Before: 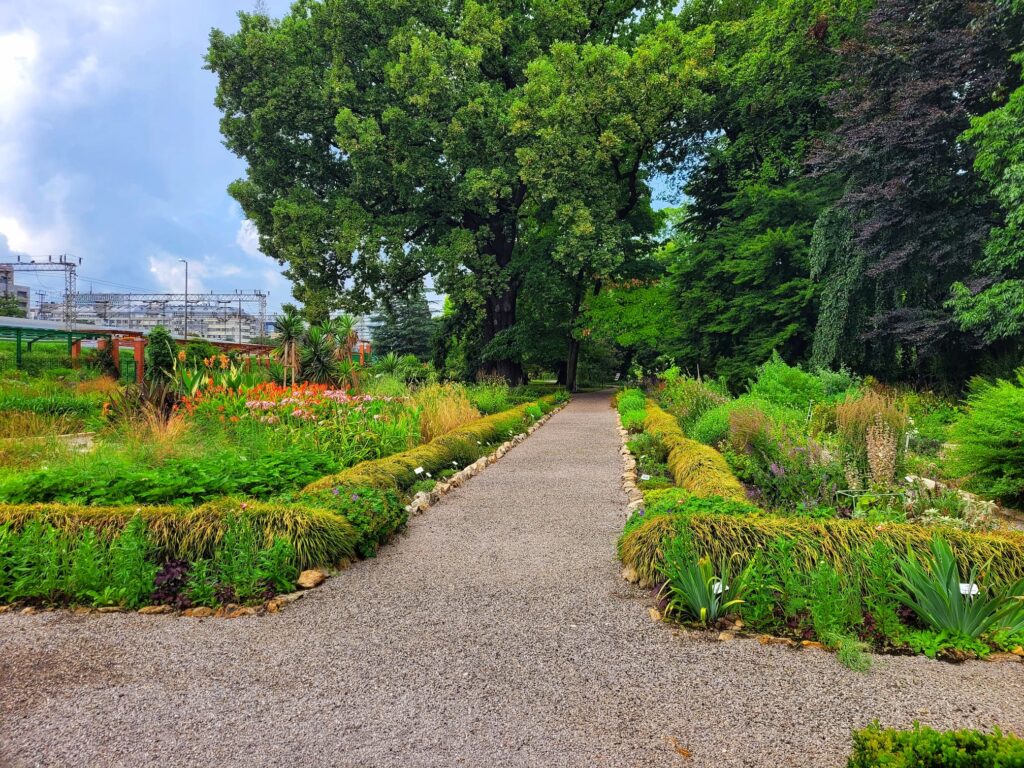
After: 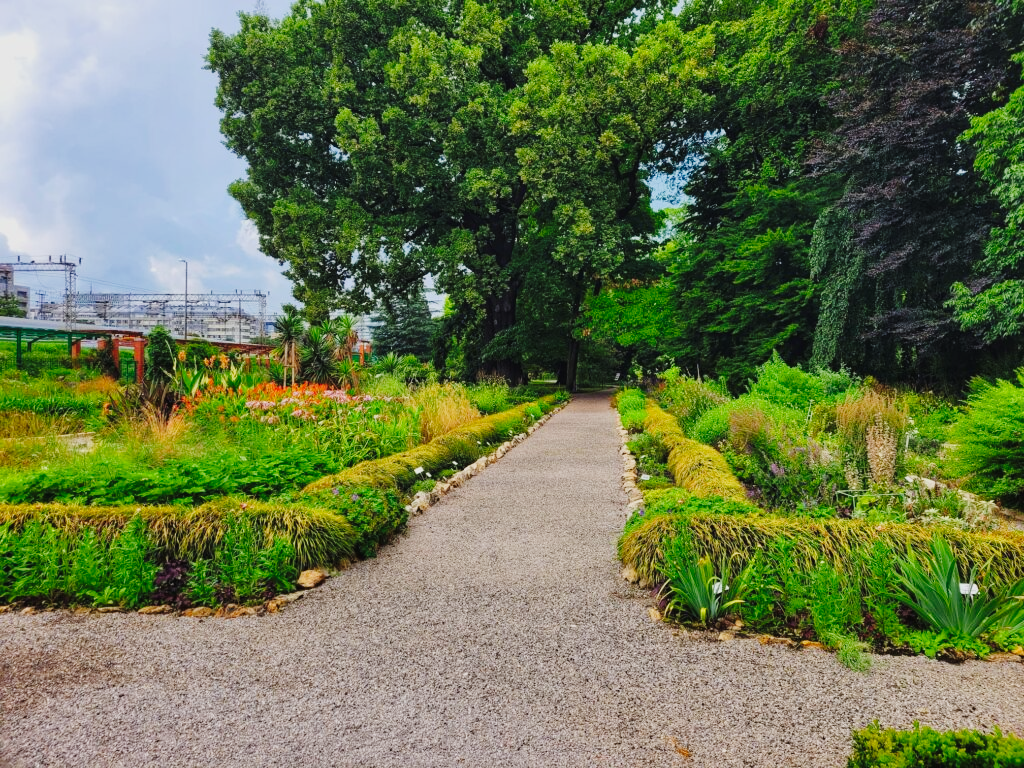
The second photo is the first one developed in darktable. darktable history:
tone curve: curves: ch0 [(0, 0.019) (0.204, 0.162) (0.491, 0.519) (0.748, 0.765) (1, 0.919)]; ch1 [(0, 0) (0.179, 0.173) (0.322, 0.32) (0.442, 0.447) (0.496, 0.504) (0.566, 0.585) (0.761, 0.803) (1, 1)]; ch2 [(0, 0) (0.434, 0.447) (0.483, 0.487) (0.555, 0.563) (0.697, 0.68) (1, 1)], preserve colors none
